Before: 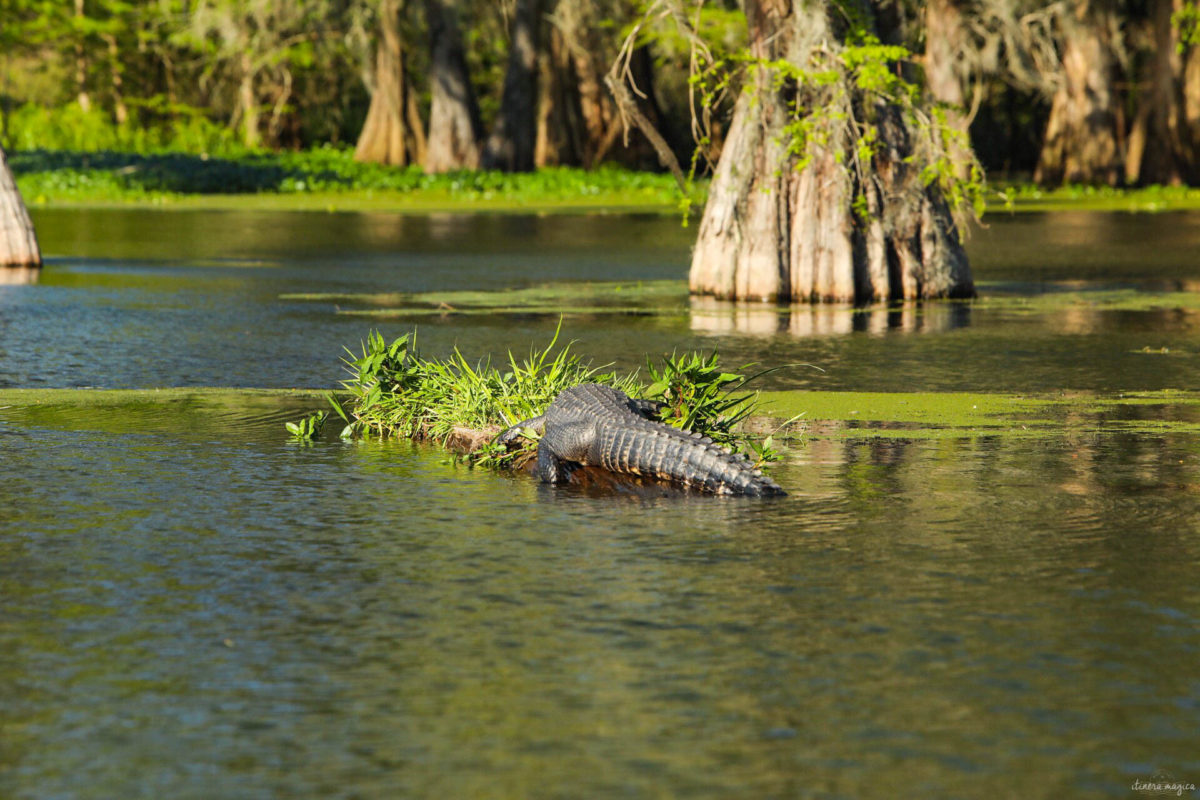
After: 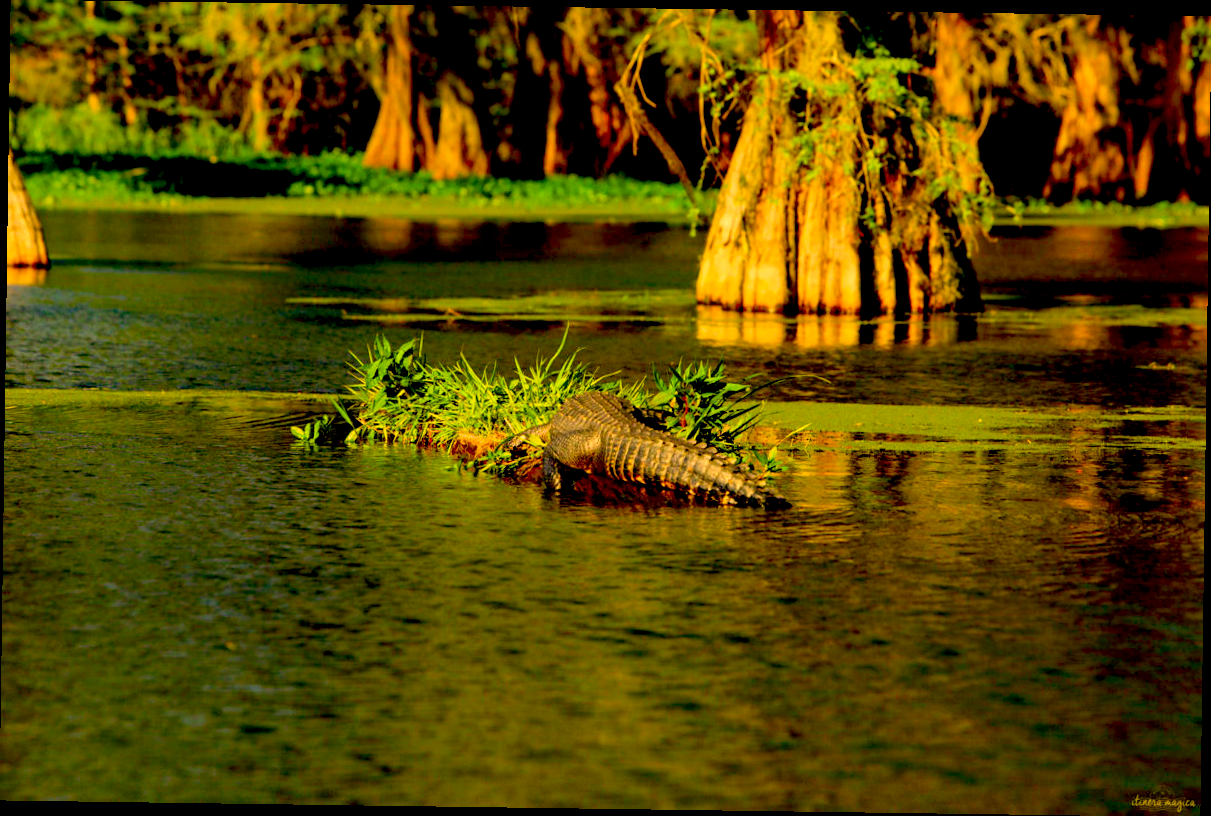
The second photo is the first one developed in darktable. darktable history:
exposure: black level correction 0.056, exposure -0.039 EV, compensate highlight preservation false
color correction: highlights a* 10.44, highlights b* 30.04, shadows a* 2.73, shadows b* 17.51, saturation 1.72
rotate and perspective: rotation 0.8°, automatic cropping off
